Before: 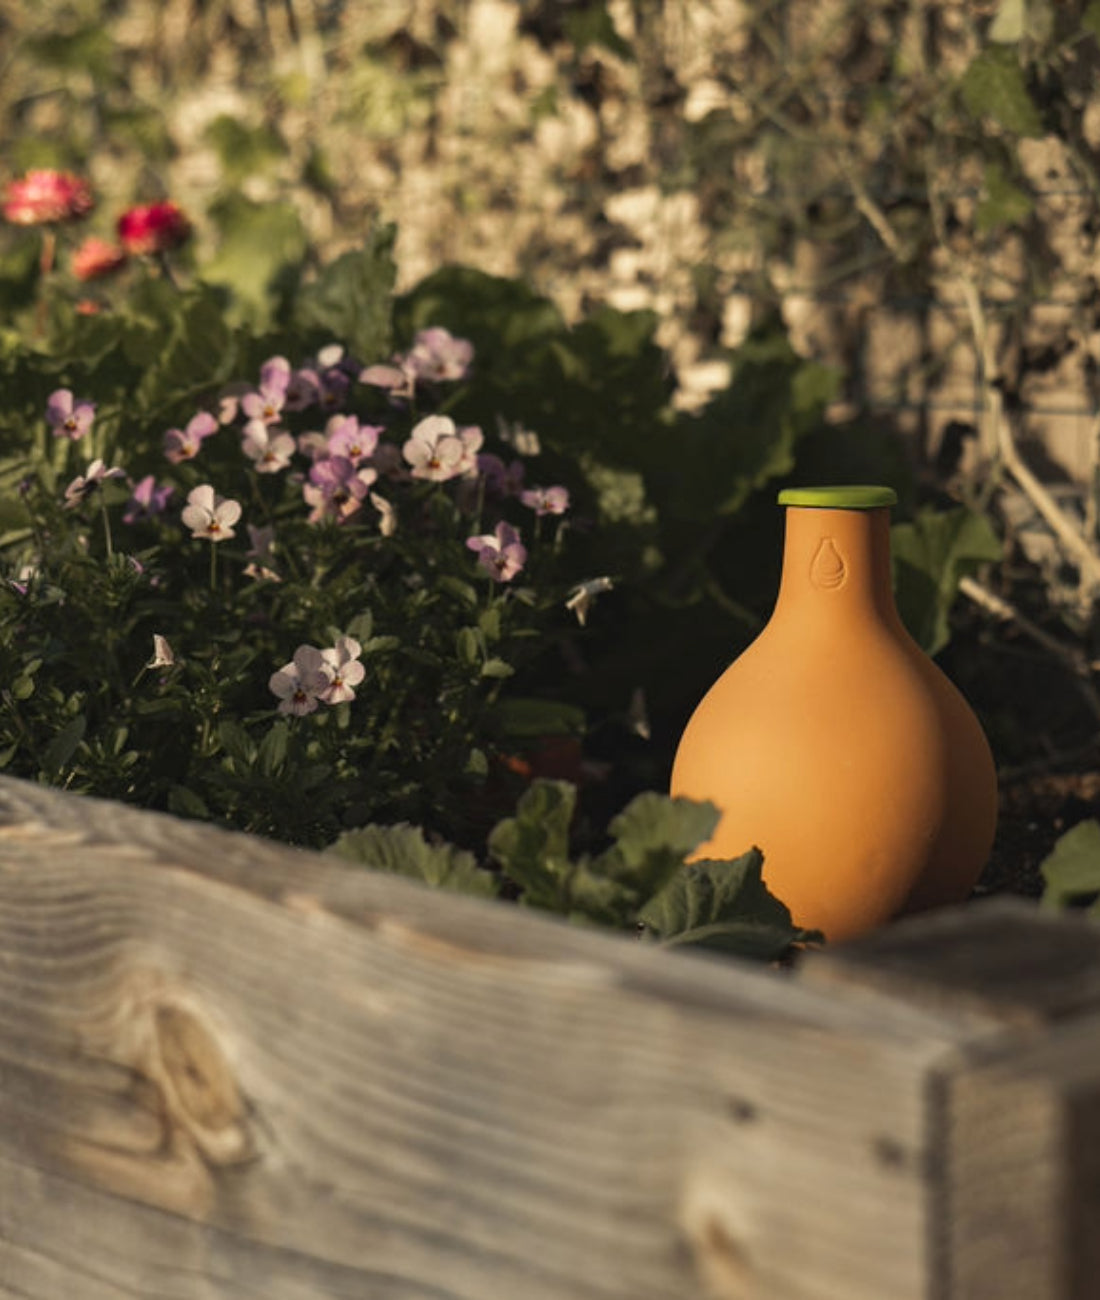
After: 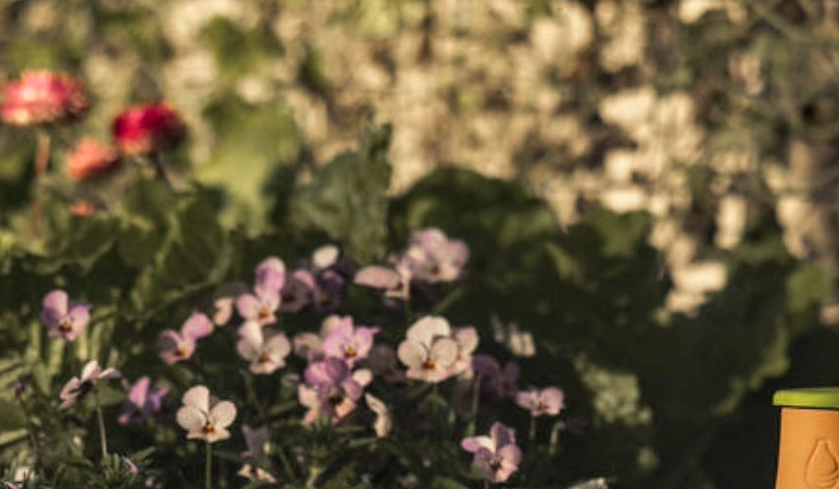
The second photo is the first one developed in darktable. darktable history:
local contrast: on, module defaults
crop: left 0.511%, top 7.628%, right 23.214%, bottom 54.687%
shadows and highlights: shadows 30.99, highlights 0.981, soften with gaussian
